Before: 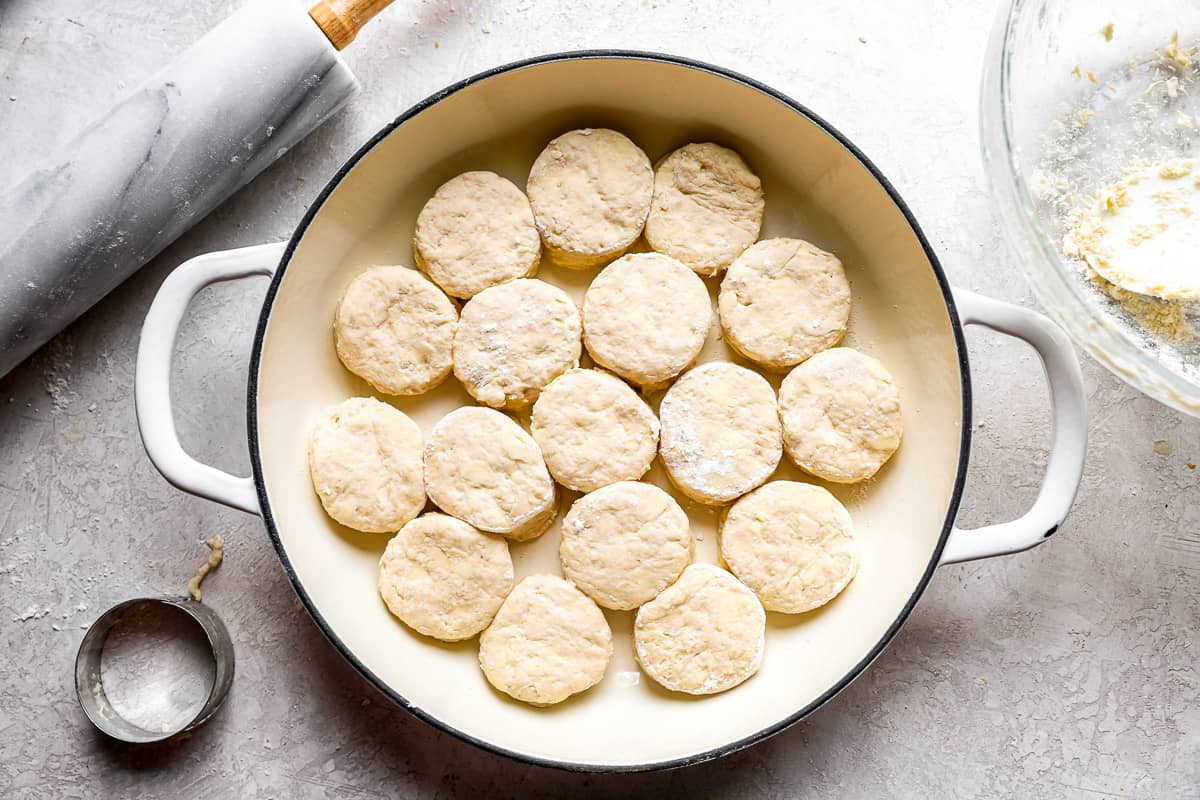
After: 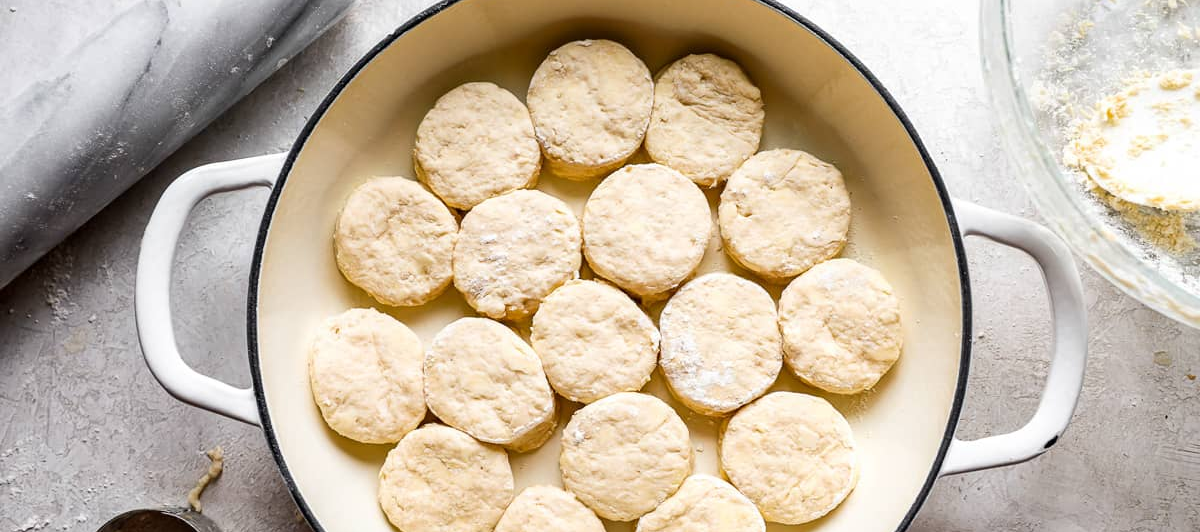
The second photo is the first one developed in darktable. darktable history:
crop: top 11.15%, bottom 22.255%
